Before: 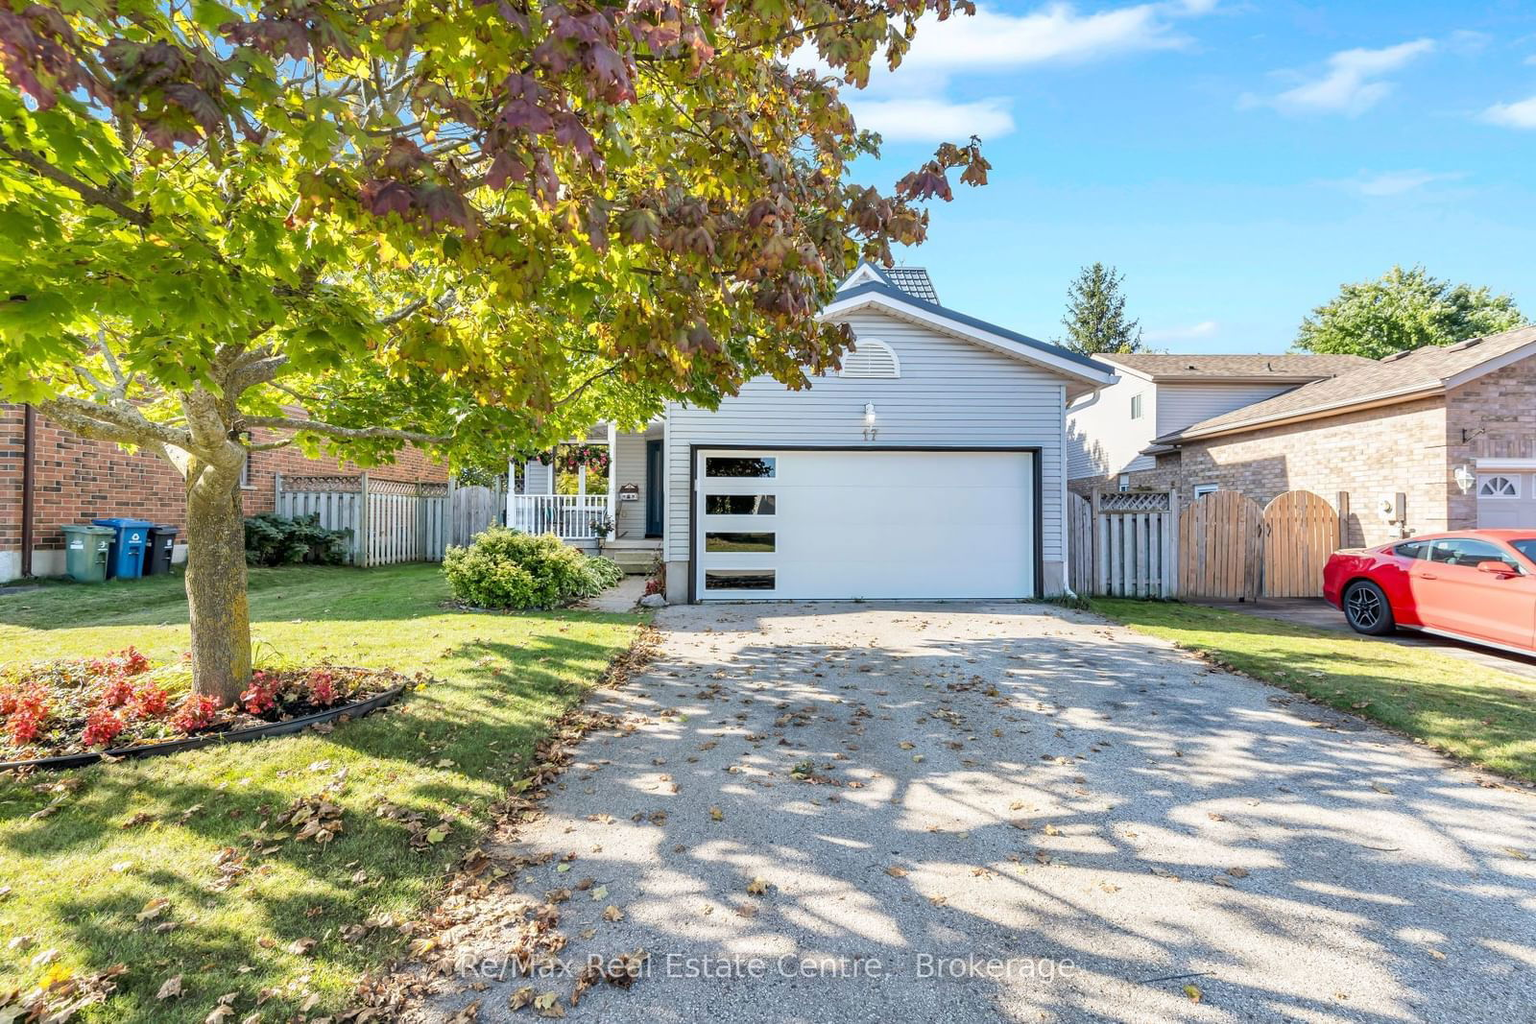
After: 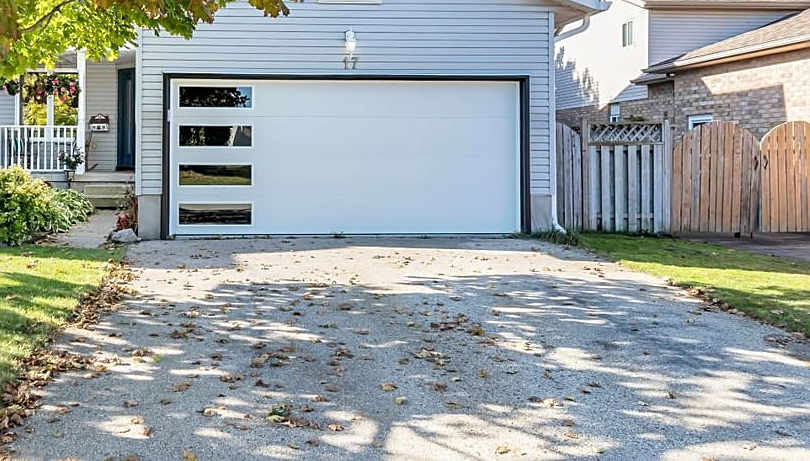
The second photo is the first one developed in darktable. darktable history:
crop: left 34.788%, top 36.615%, right 14.583%, bottom 20.093%
sharpen: amount 0.491
